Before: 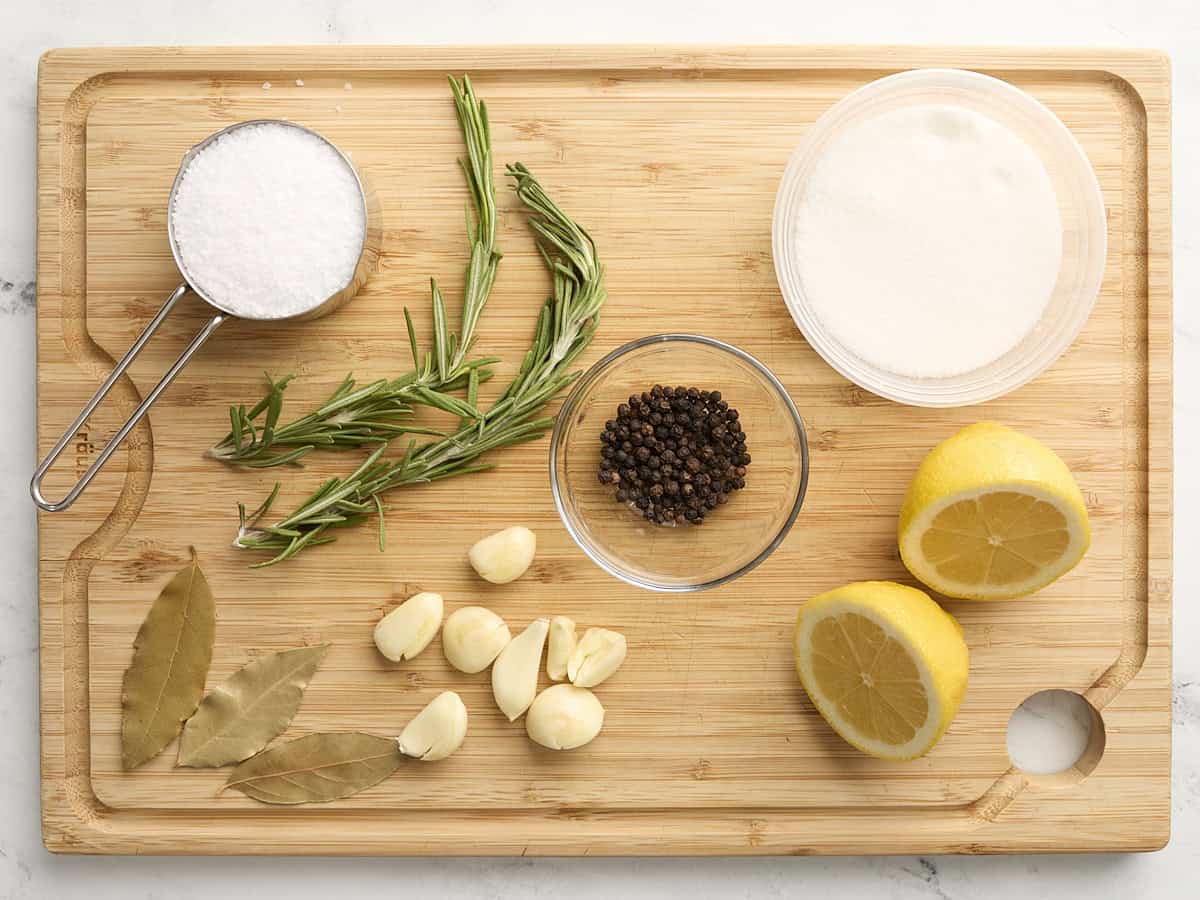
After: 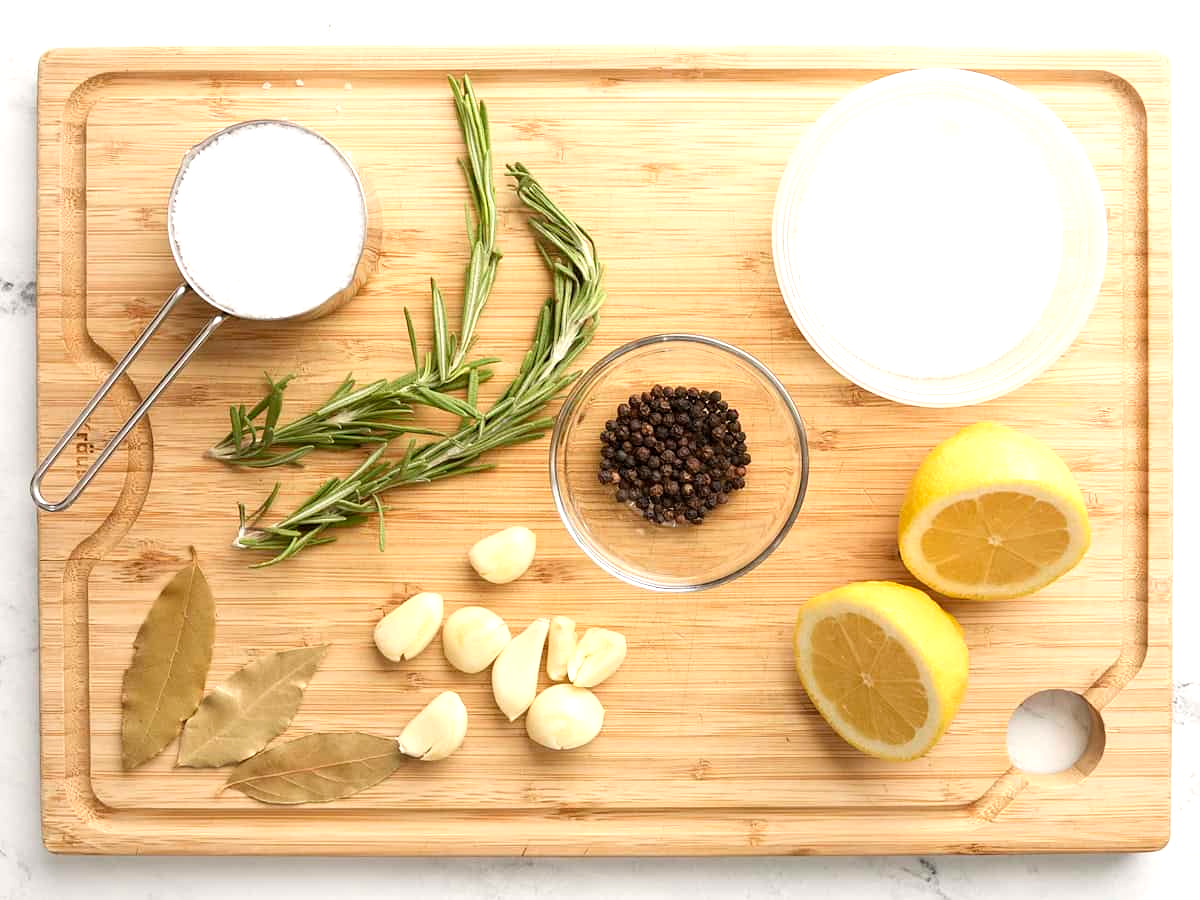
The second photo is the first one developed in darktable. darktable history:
contrast brightness saturation: saturation -0.046
exposure: exposure 0.478 EV, compensate highlight preservation false
